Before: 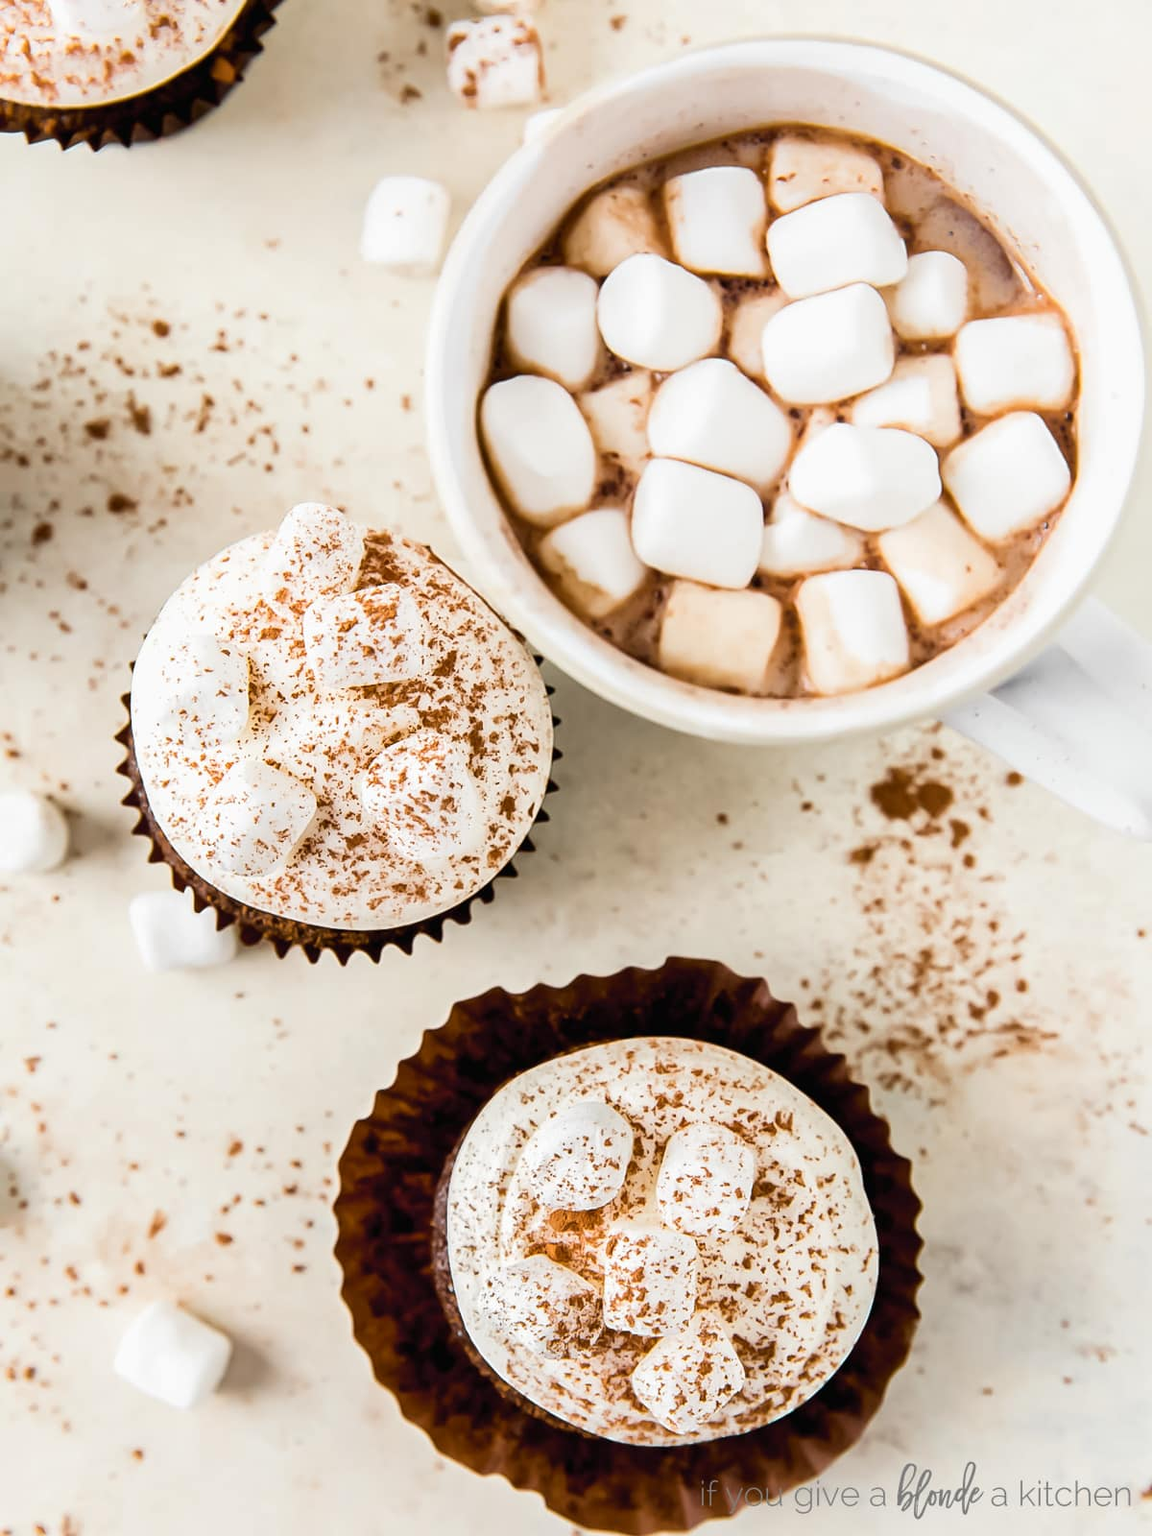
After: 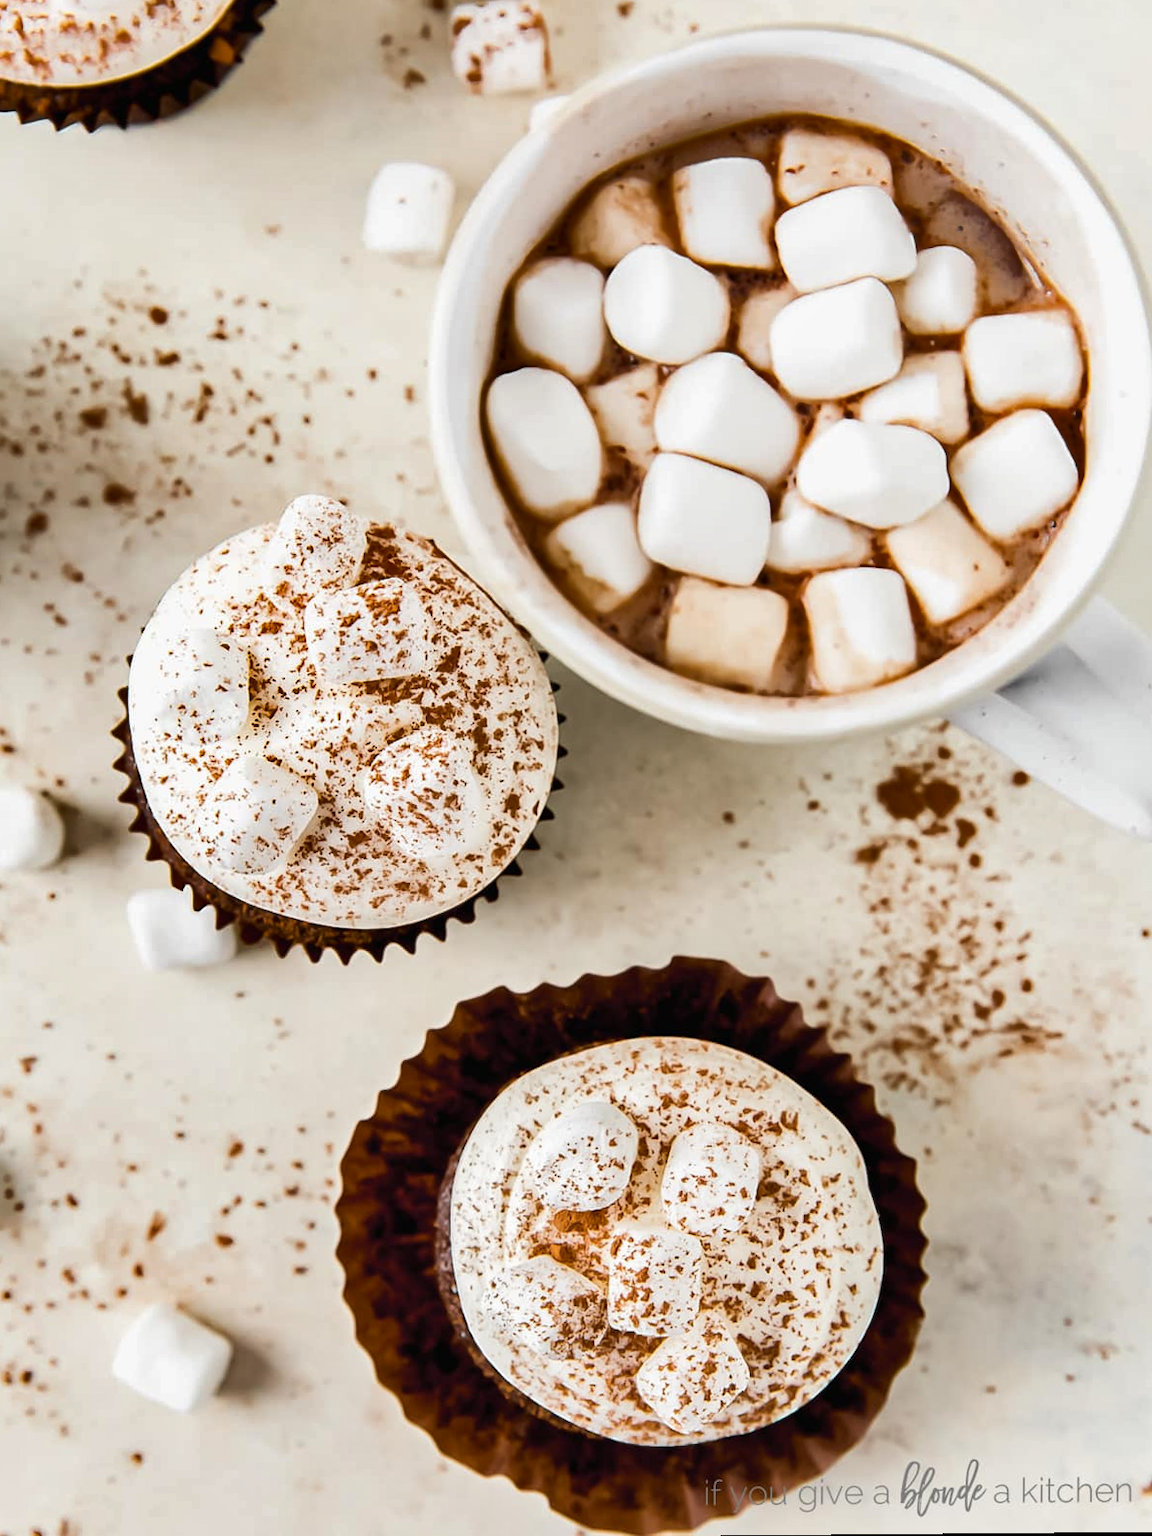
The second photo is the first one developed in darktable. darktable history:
shadows and highlights: soften with gaussian
rotate and perspective: rotation 0.174°, lens shift (vertical) 0.013, lens shift (horizontal) 0.019, shear 0.001, automatic cropping original format, crop left 0.007, crop right 0.991, crop top 0.016, crop bottom 0.997
